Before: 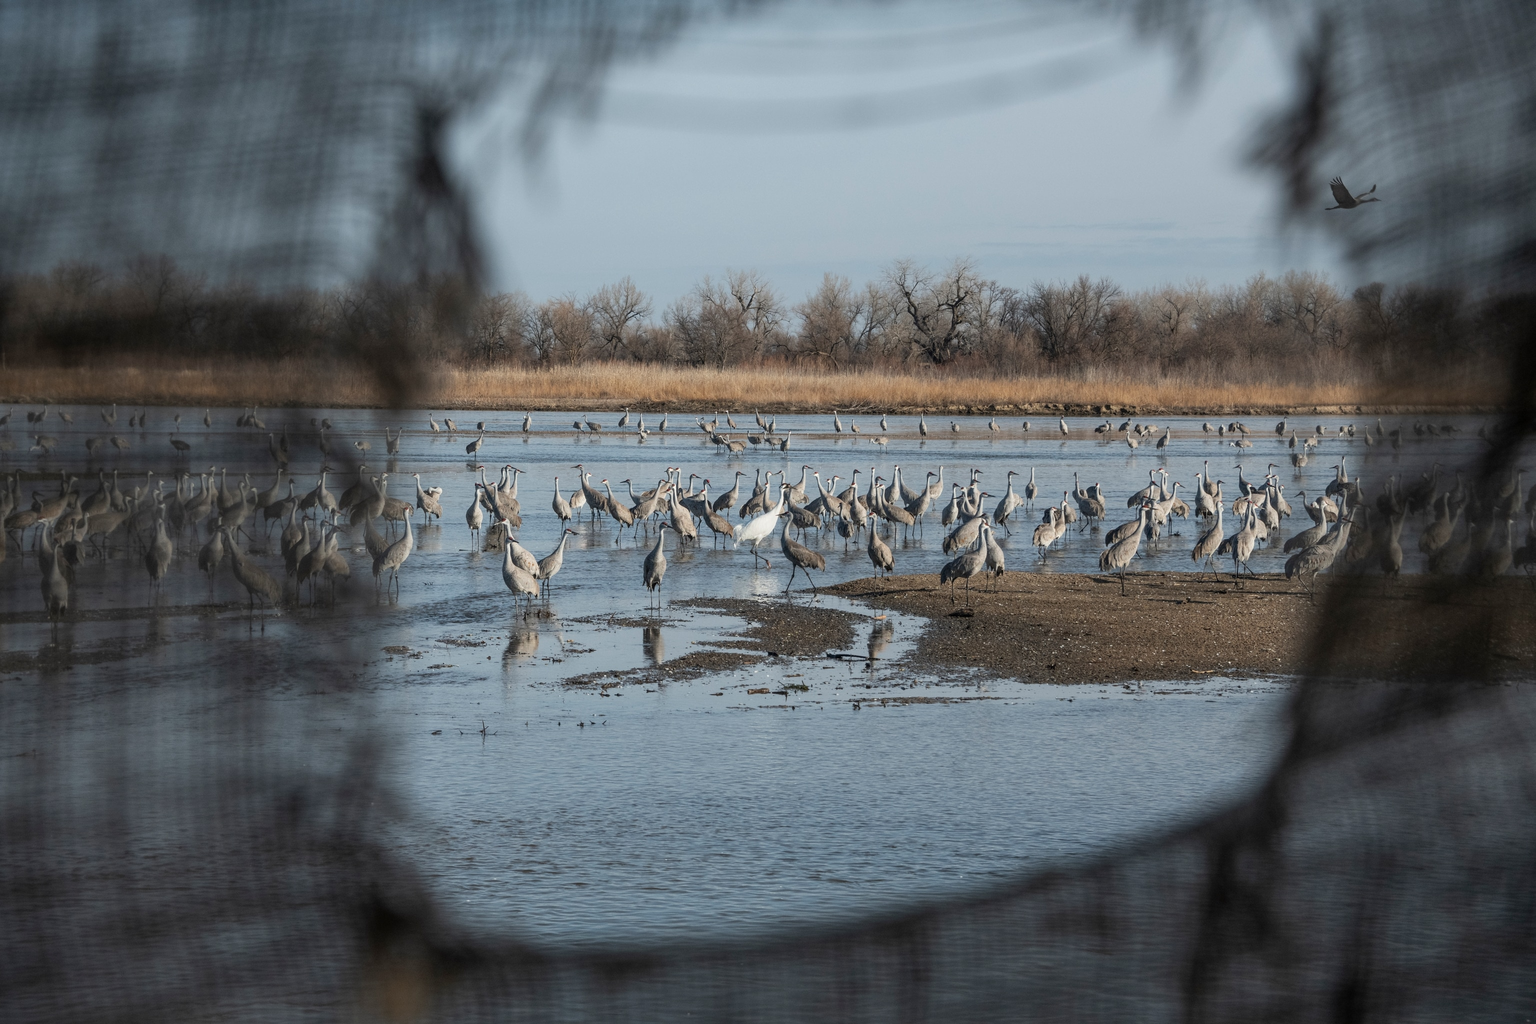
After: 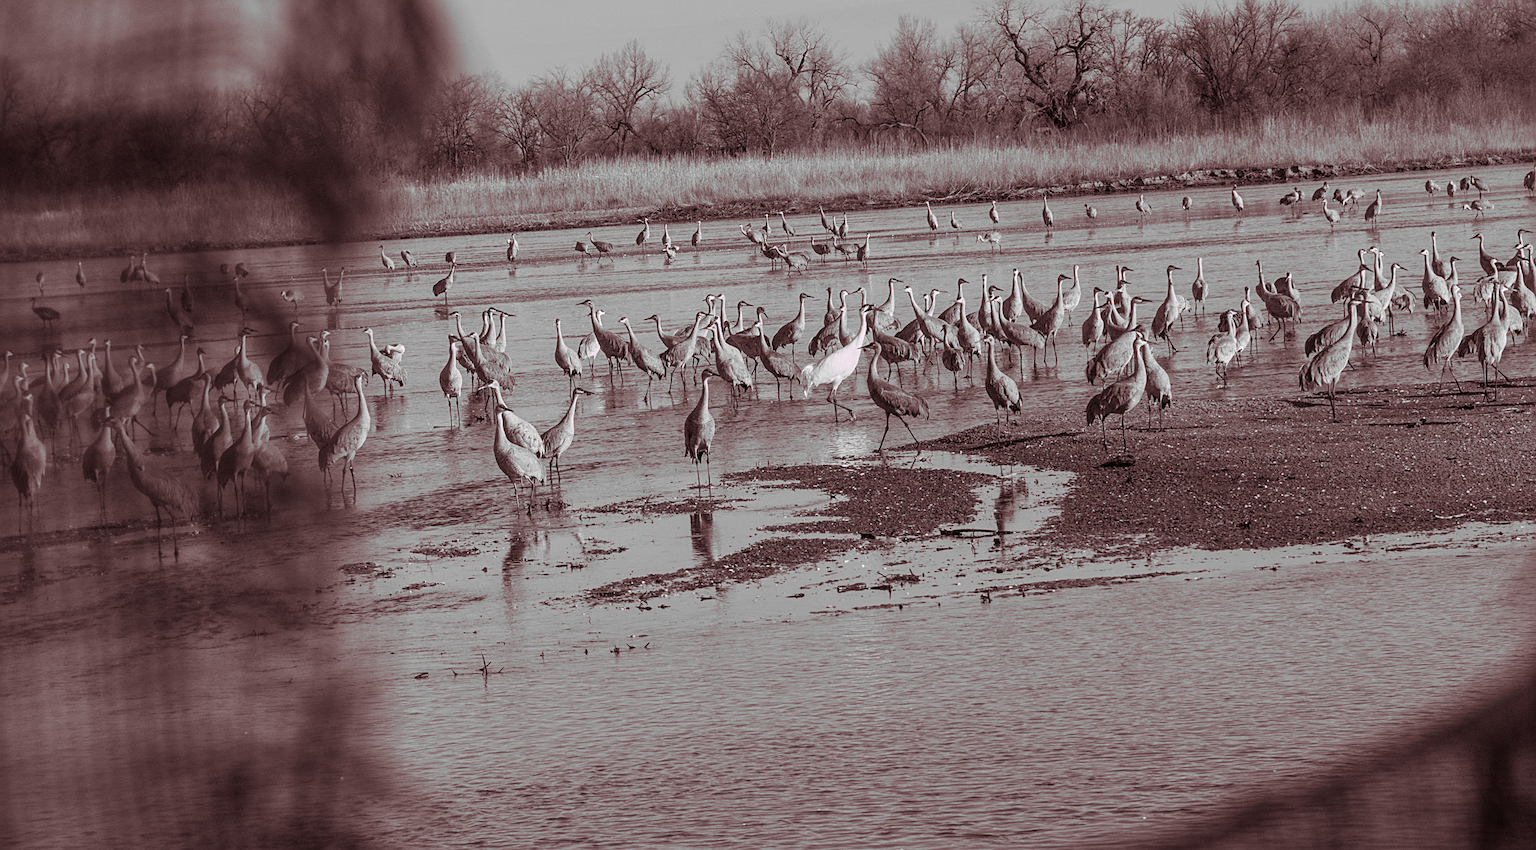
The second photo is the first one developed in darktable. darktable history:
sharpen: on, module defaults
crop: left 11.123%, top 27.61%, right 18.3%, bottom 17.034%
shadows and highlights: radius 125.46, shadows 30.51, highlights -30.51, low approximation 0.01, soften with gaussian
monochrome: on, module defaults
split-toning: highlights › hue 298.8°, highlights › saturation 0.73, compress 41.76%
local contrast: detail 110%
rotate and perspective: rotation -4.25°, automatic cropping off
